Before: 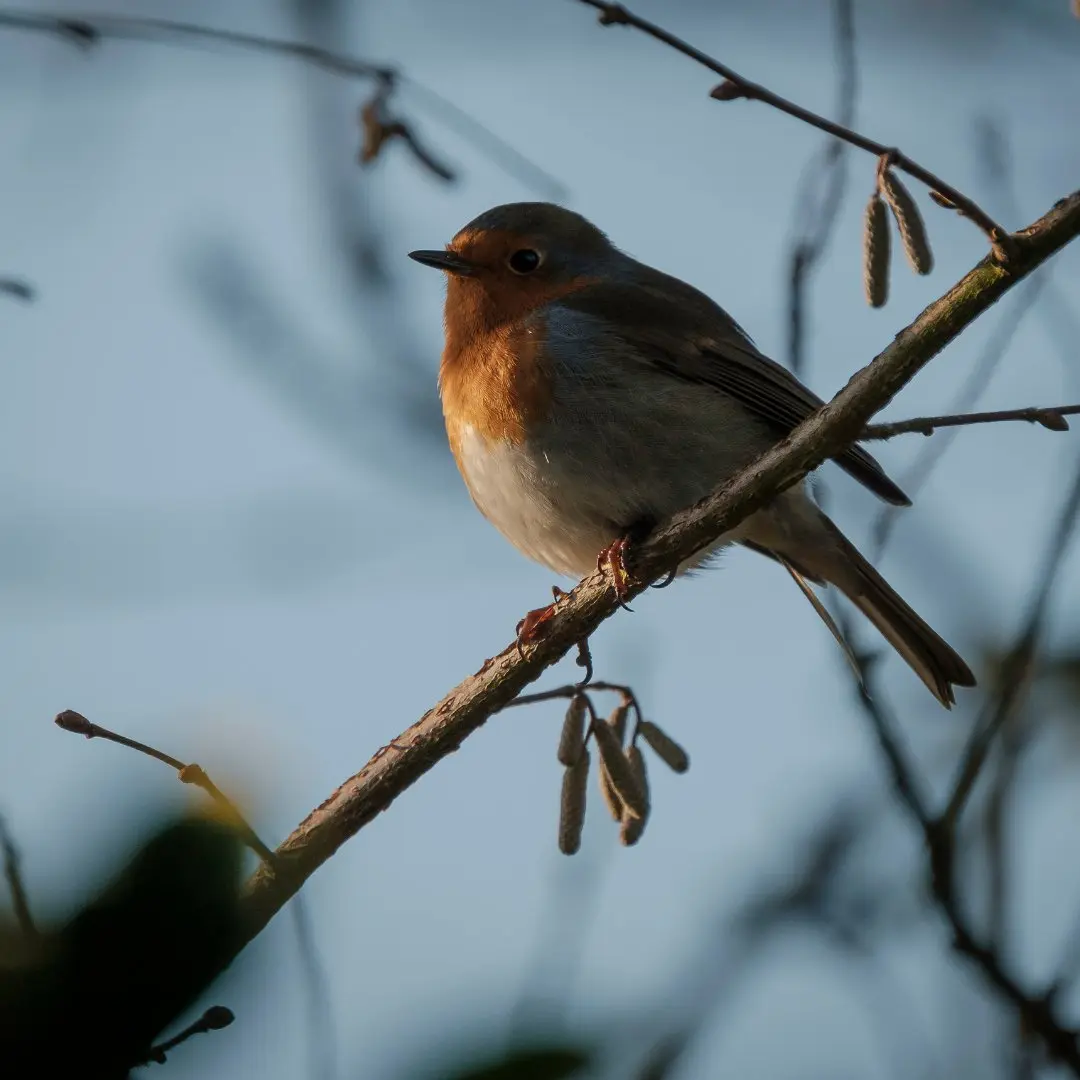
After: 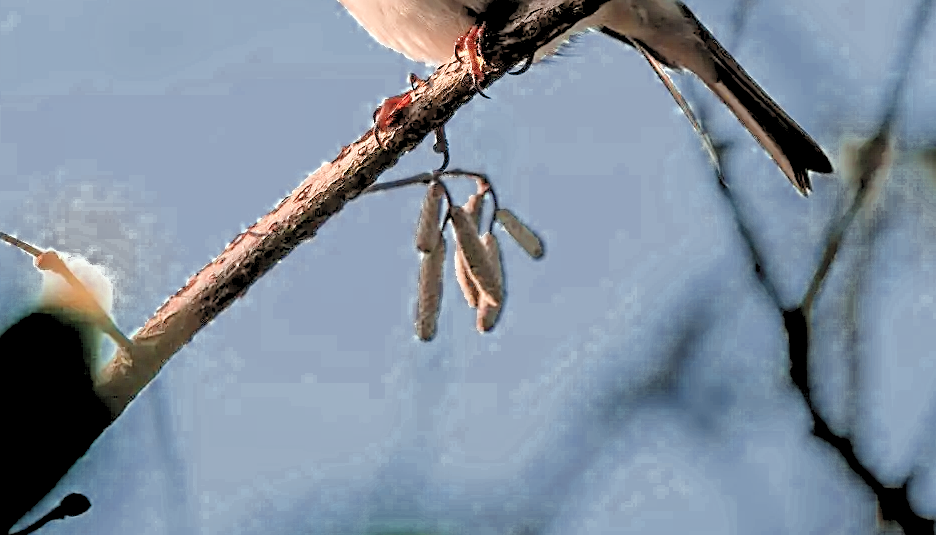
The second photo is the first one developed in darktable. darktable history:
crop and rotate: left 13.307%, top 47.589%, bottom 2.853%
levels: levels [0.093, 0.434, 0.988]
filmic rgb: black relative exposure -15.03 EV, white relative exposure 3 EV, target black luminance 0%, hardness 9.23, latitude 98.53%, contrast 0.913, shadows ↔ highlights balance 0.501%, color science v5 (2021), contrast in shadows safe, contrast in highlights safe
exposure: black level correction 0.001, exposure 0.498 EV, compensate highlight preservation false
color zones: curves: ch0 [(0, 0.473) (0.001, 0.473) (0.226, 0.548) (0.4, 0.589) (0.525, 0.54) (0.728, 0.403) (0.999, 0.473) (1, 0.473)]; ch1 [(0, 0.619) (0.001, 0.619) (0.234, 0.388) (0.4, 0.372) (0.528, 0.422) (0.732, 0.53) (0.999, 0.619) (1, 0.619)]; ch2 [(0, 0.547) (0.001, 0.547) (0.226, 0.45) (0.4, 0.525) (0.525, 0.585) (0.8, 0.511) (0.999, 0.547) (1, 0.547)], process mode strong
sharpen: on, module defaults
